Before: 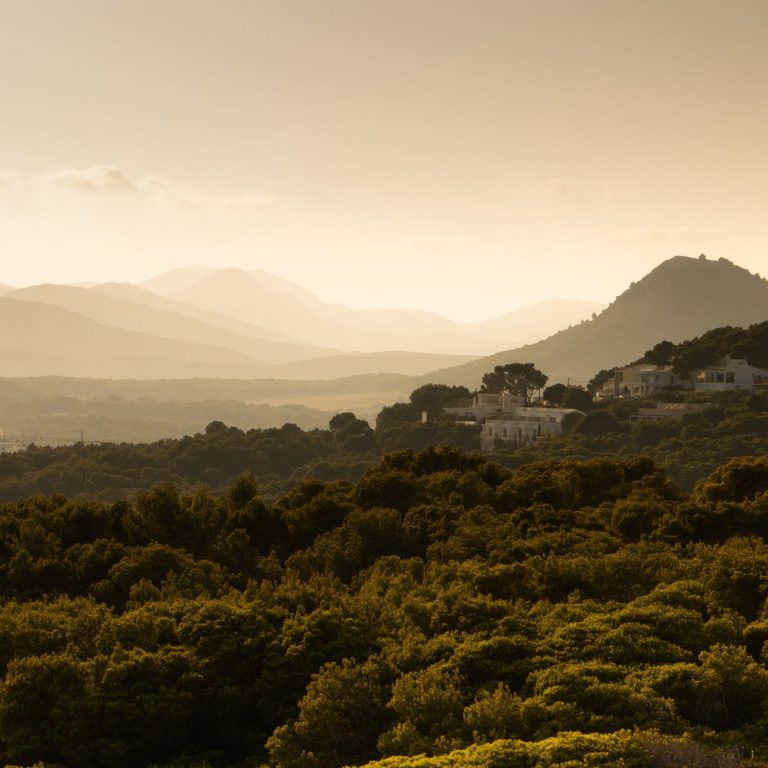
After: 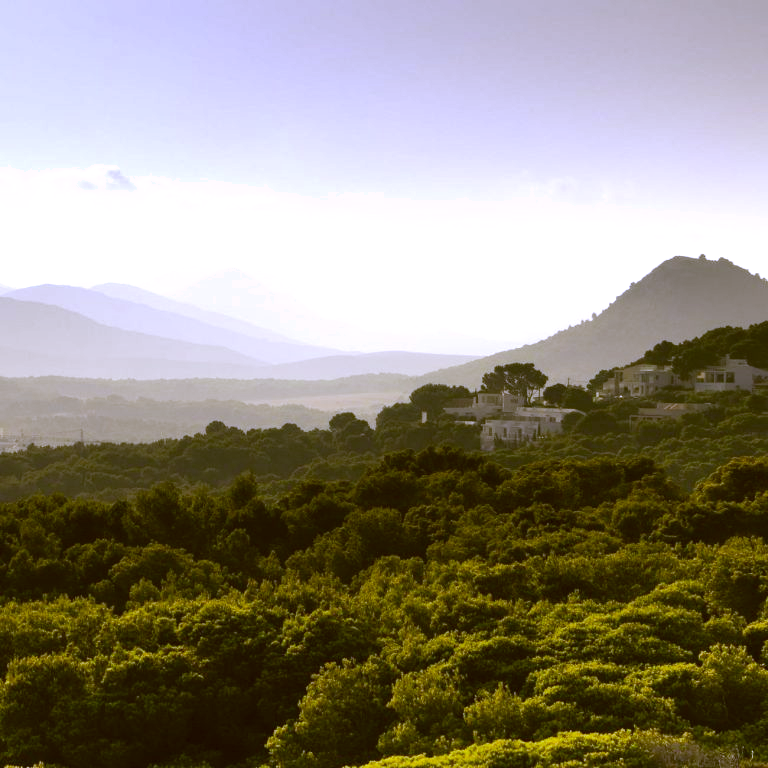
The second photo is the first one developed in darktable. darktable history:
white balance: red 0.766, blue 1.537
shadows and highlights: shadows 49, highlights -41, soften with gaussian
color correction: highlights a* 8.98, highlights b* 15.09, shadows a* -0.49, shadows b* 26.52
exposure: black level correction 0, exposure 0.5 EV, compensate exposure bias true, compensate highlight preservation false
